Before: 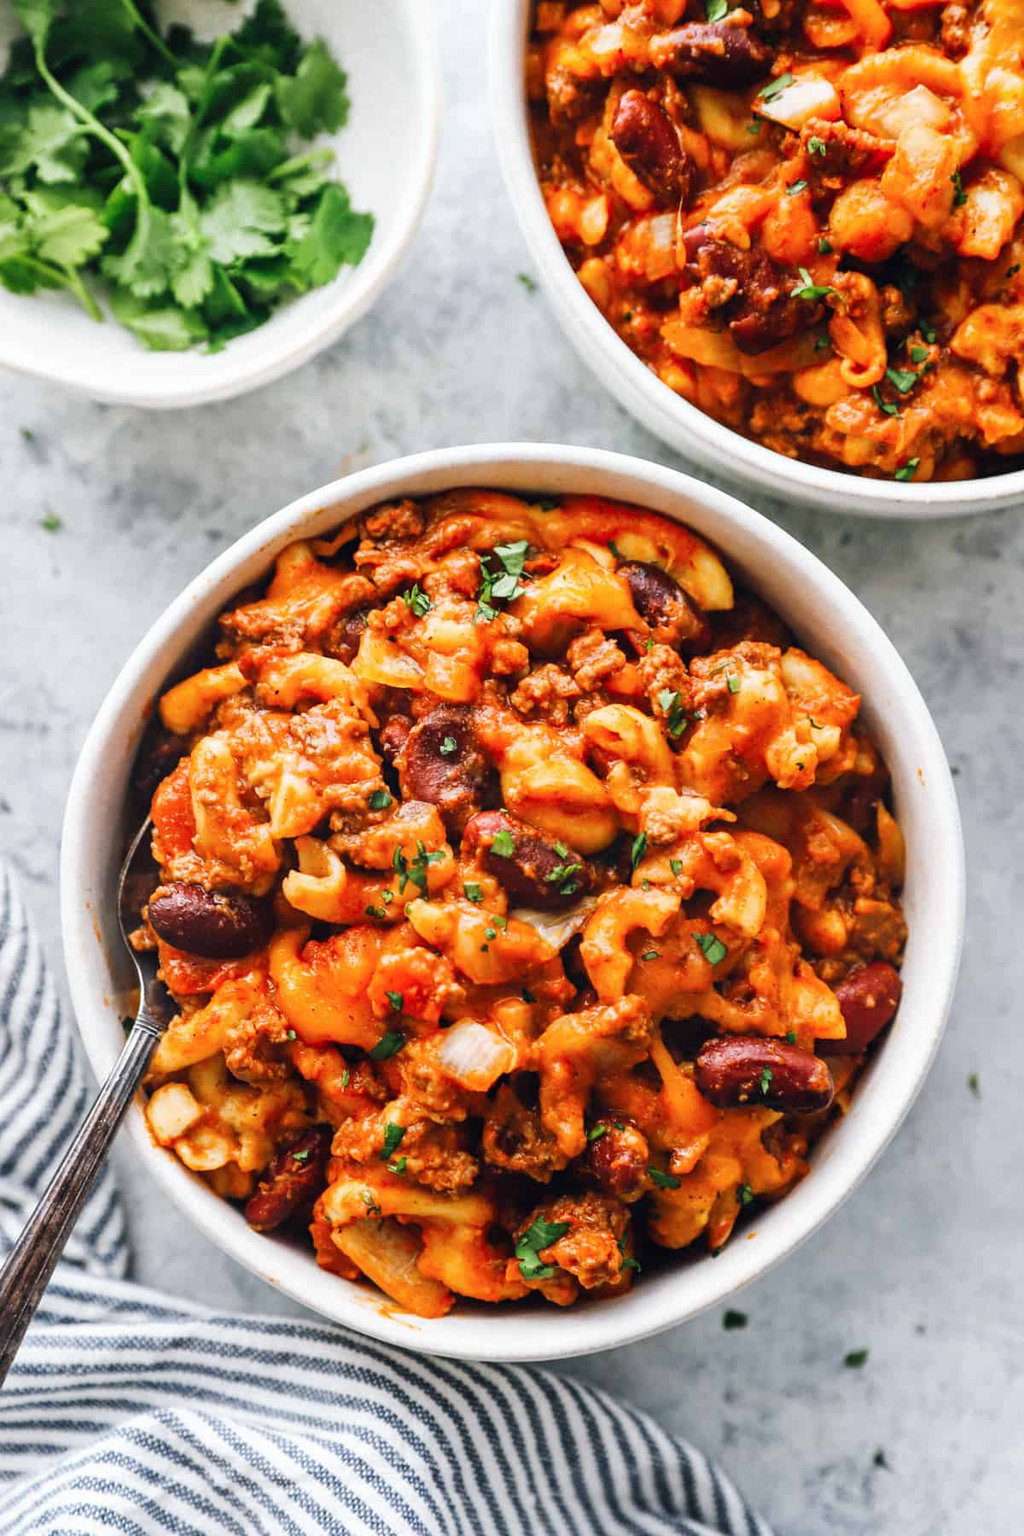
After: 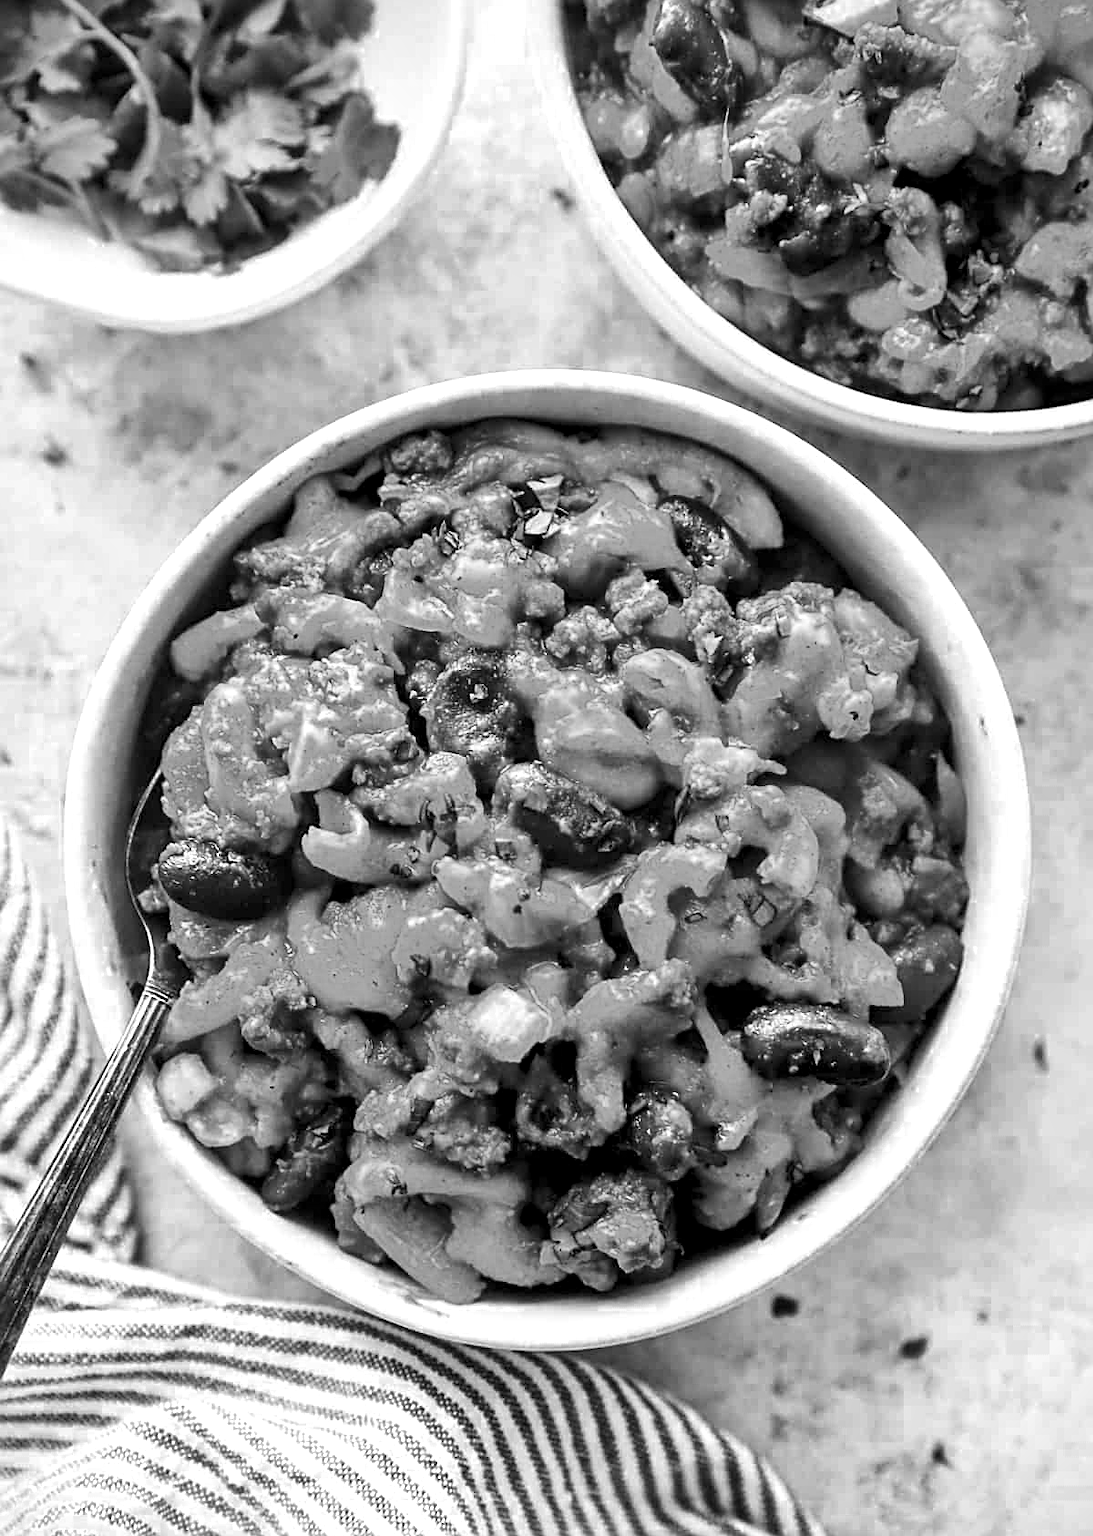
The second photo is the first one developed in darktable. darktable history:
crop and rotate: top 6.293%
color zones: curves: ch0 [(0, 0.613) (0.01, 0.613) (0.245, 0.448) (0.498, 0.529) (0.642, 0.665) (0.879, 0.777) (0.99, 0.613)]; ch1 [(0, 0) (0.143, 0) (0.286, 0) (0.429, 0) (0.571, 0) (0.714, 0) (0.857, 0)], mix 100.86%
vignetting: fall-off start 100.3%
local contrast: mode bilateral grid, contrast 26, coarseness 61, detail 151%, midtone range 0.2
sharpen: amount 0.496
